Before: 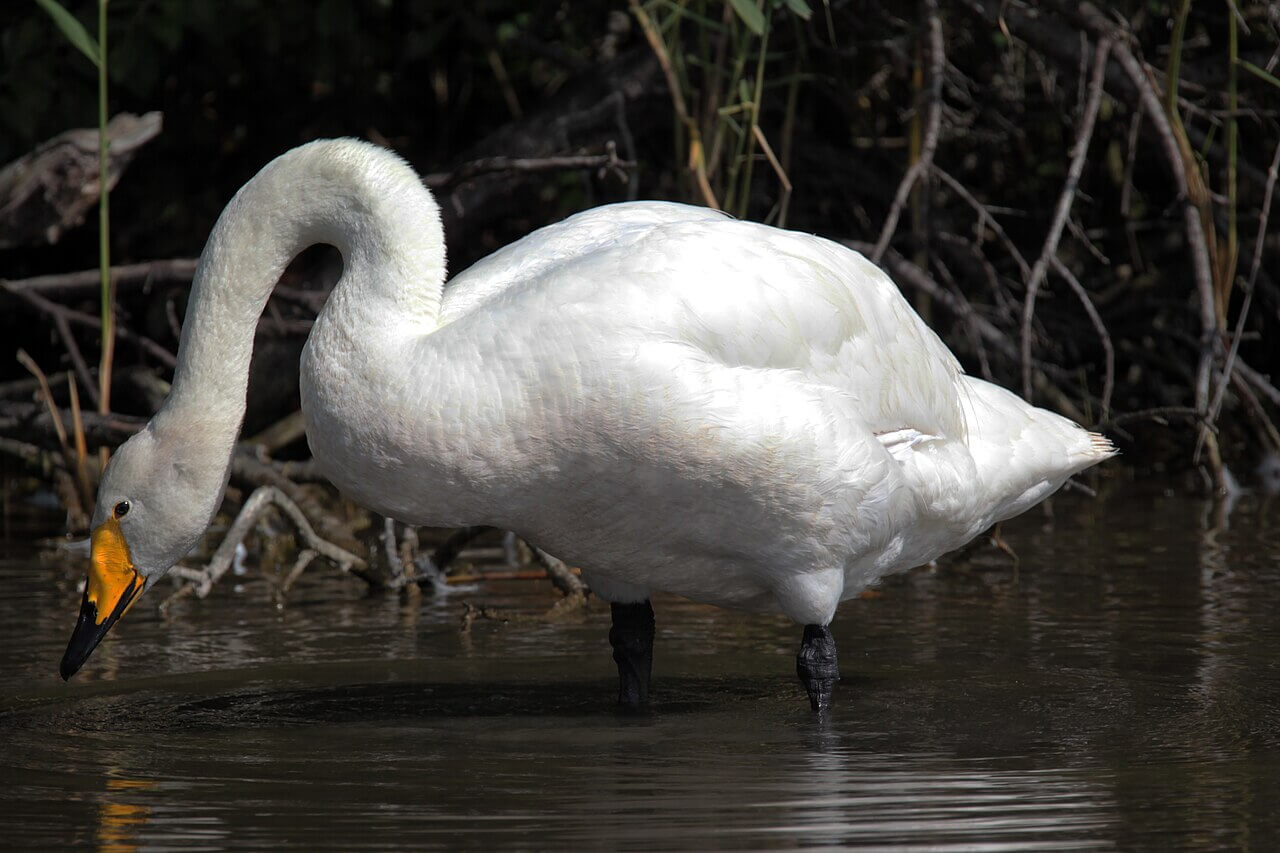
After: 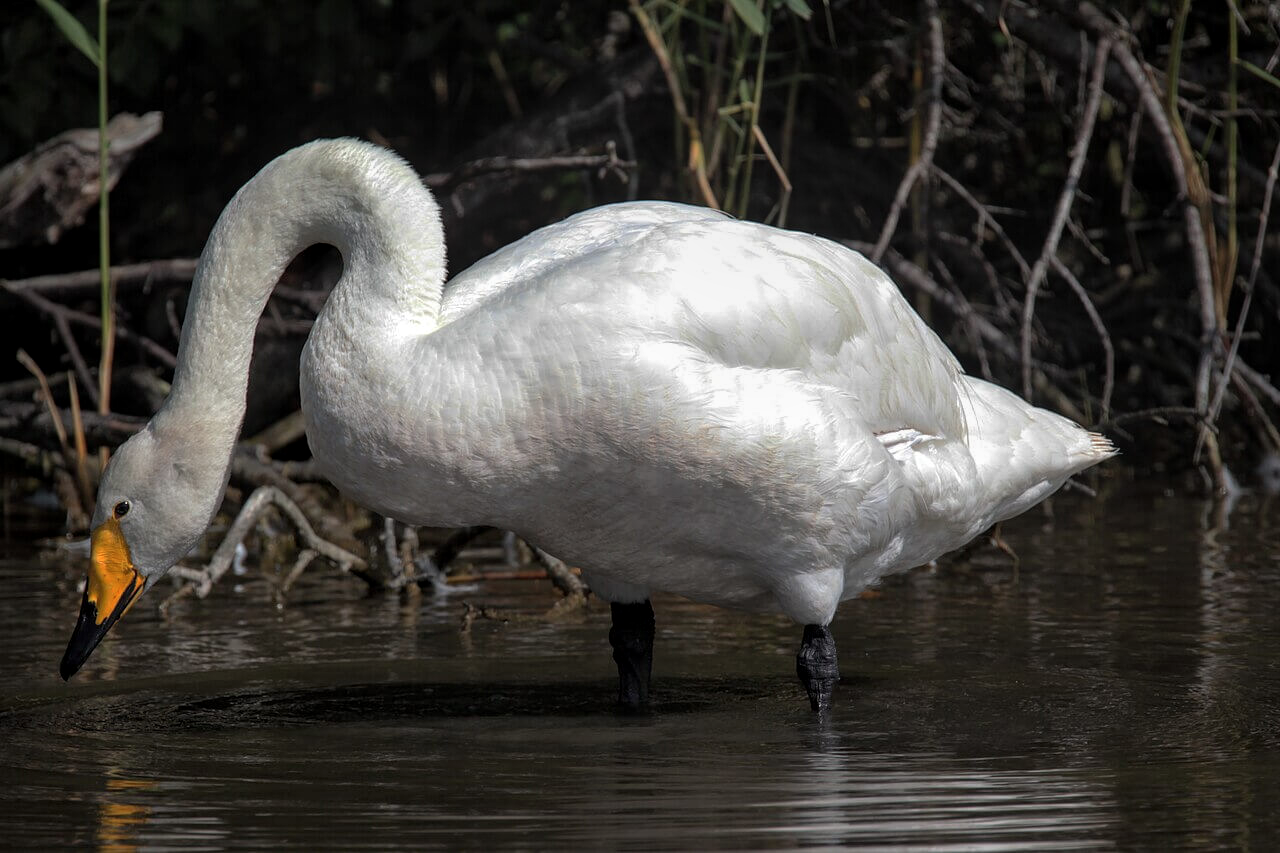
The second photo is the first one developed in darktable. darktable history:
base curve: curves: ch0 [(0, 0) (0.74, 0.67) (1, 1)]
local contrast: on, module defaults
